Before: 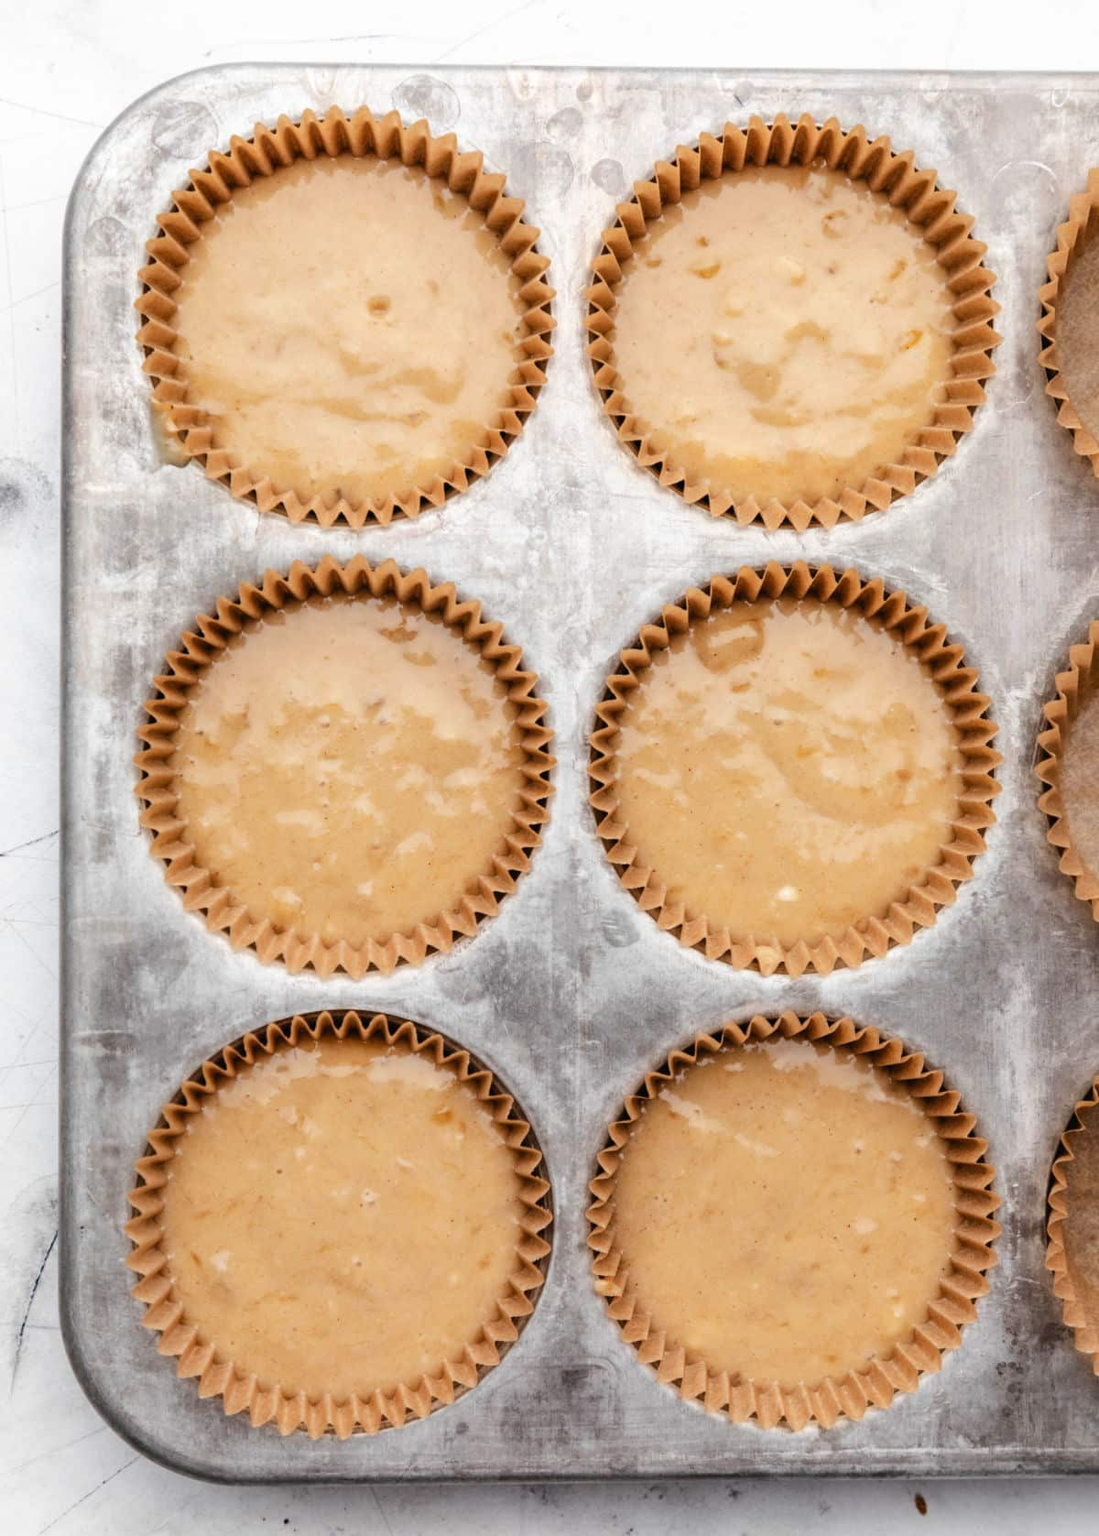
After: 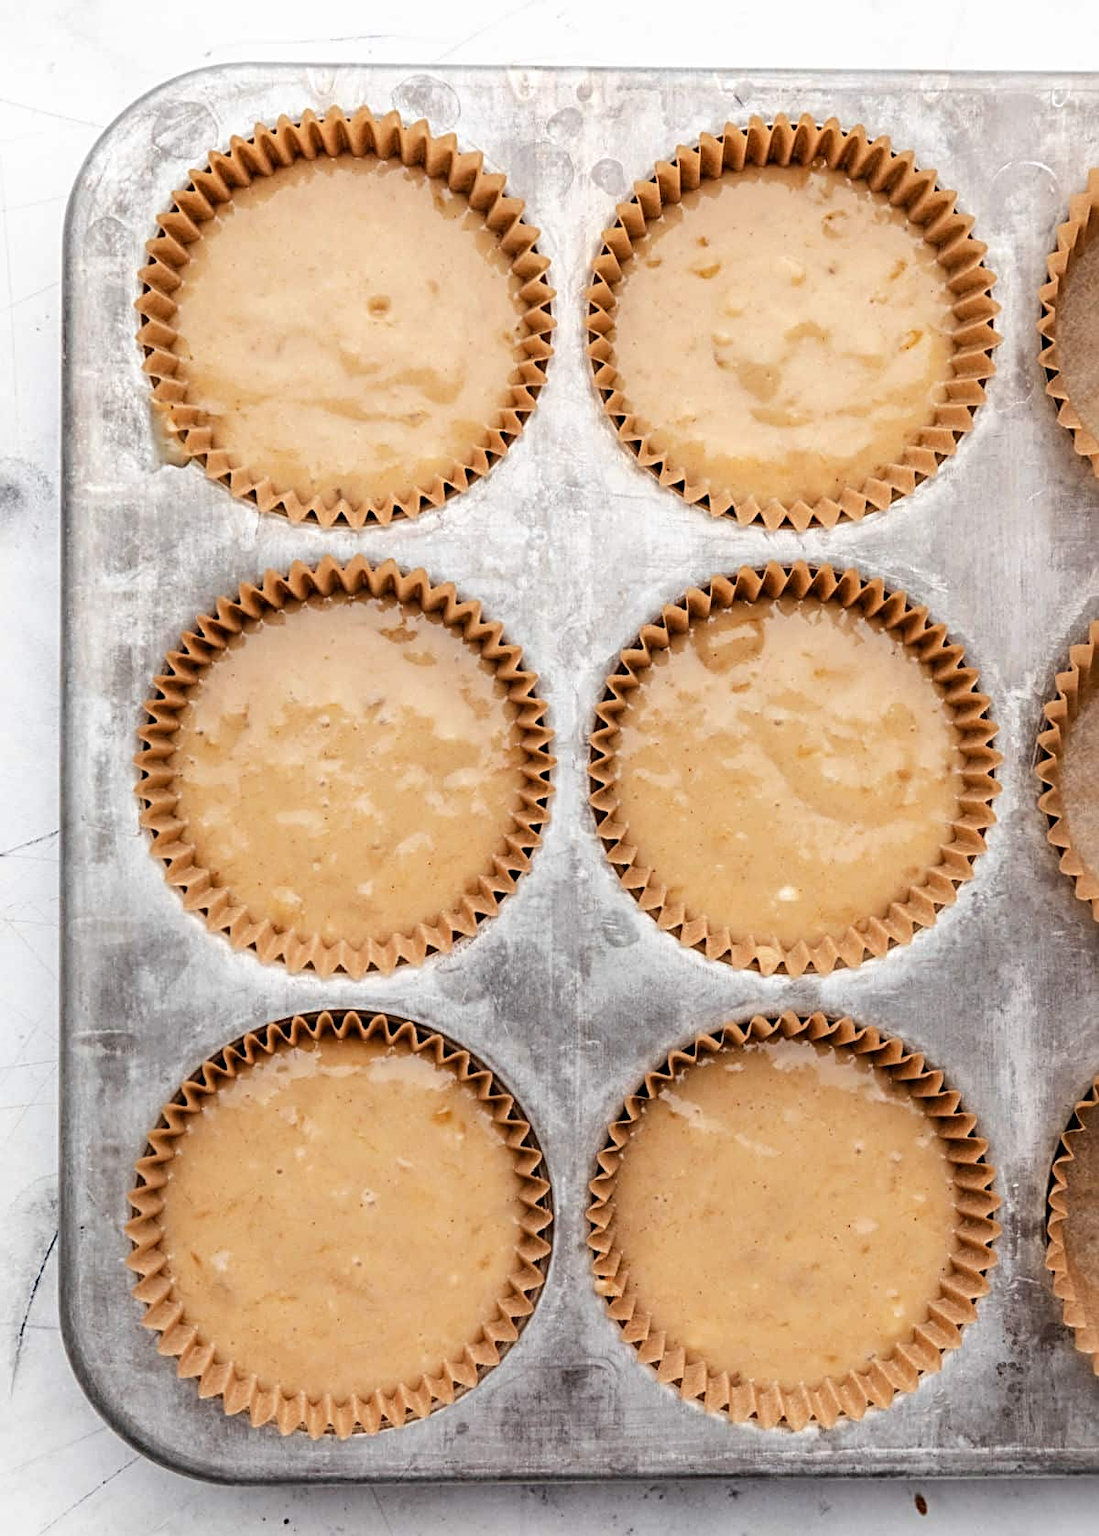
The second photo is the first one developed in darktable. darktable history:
sharpen: radius 3.089
